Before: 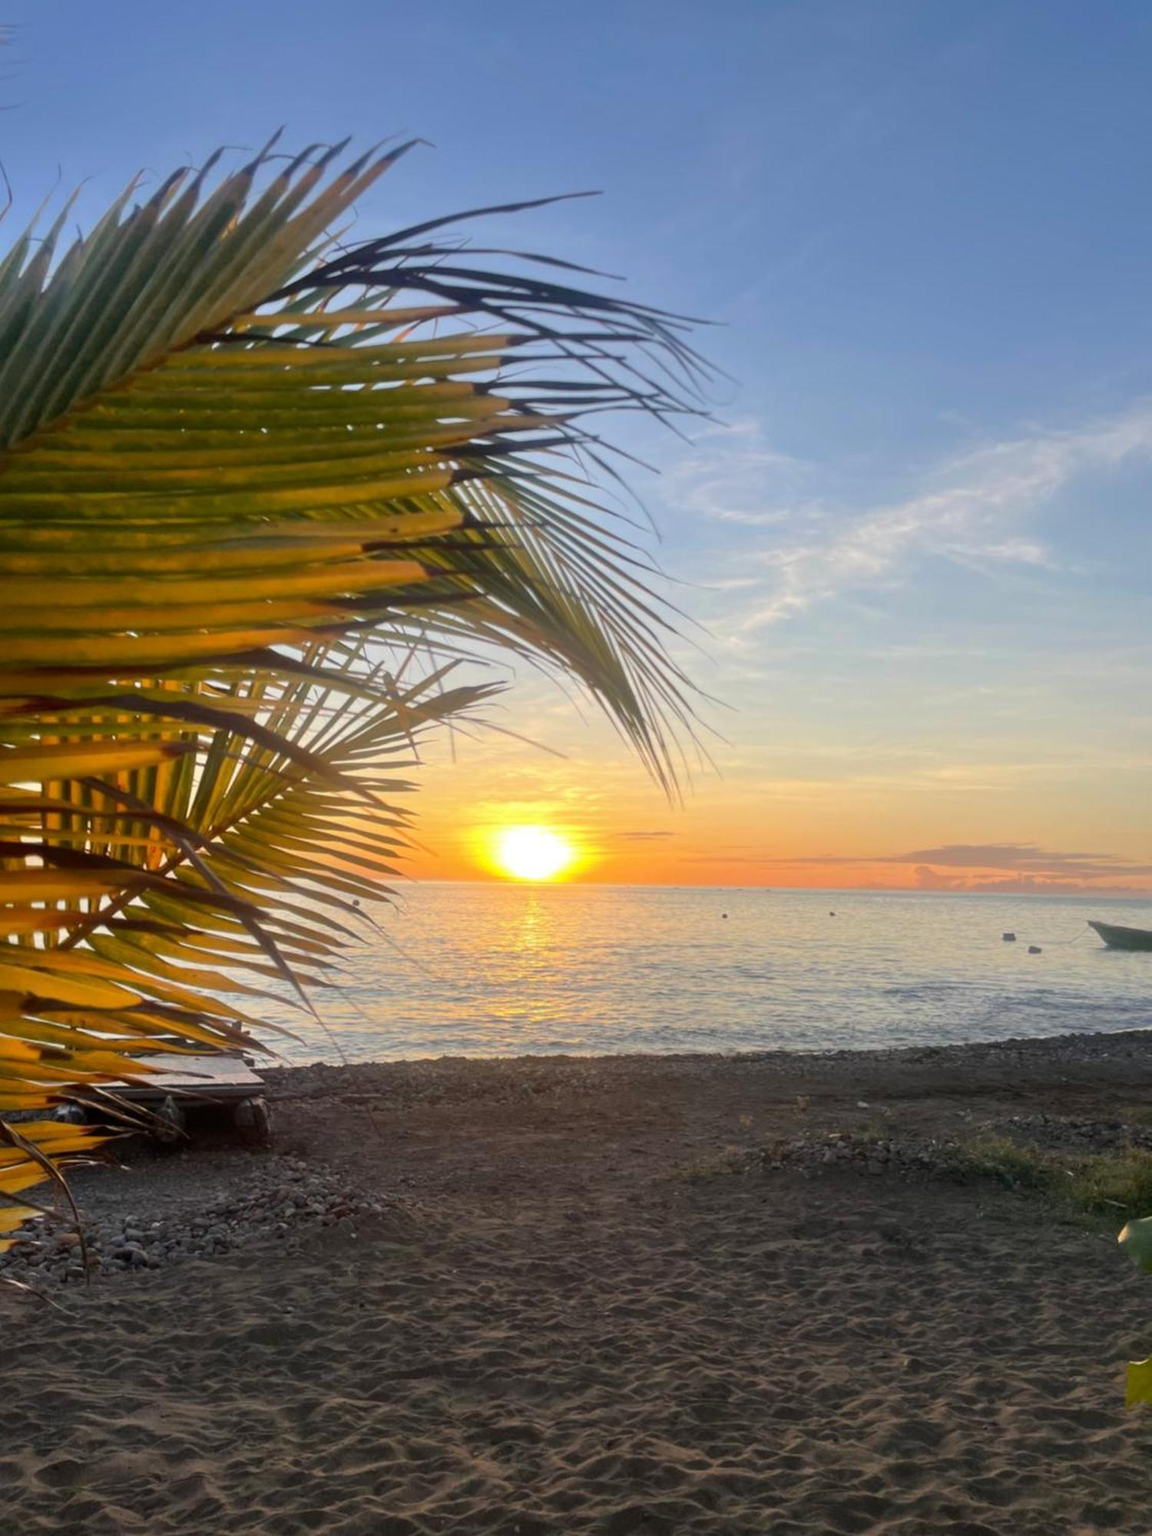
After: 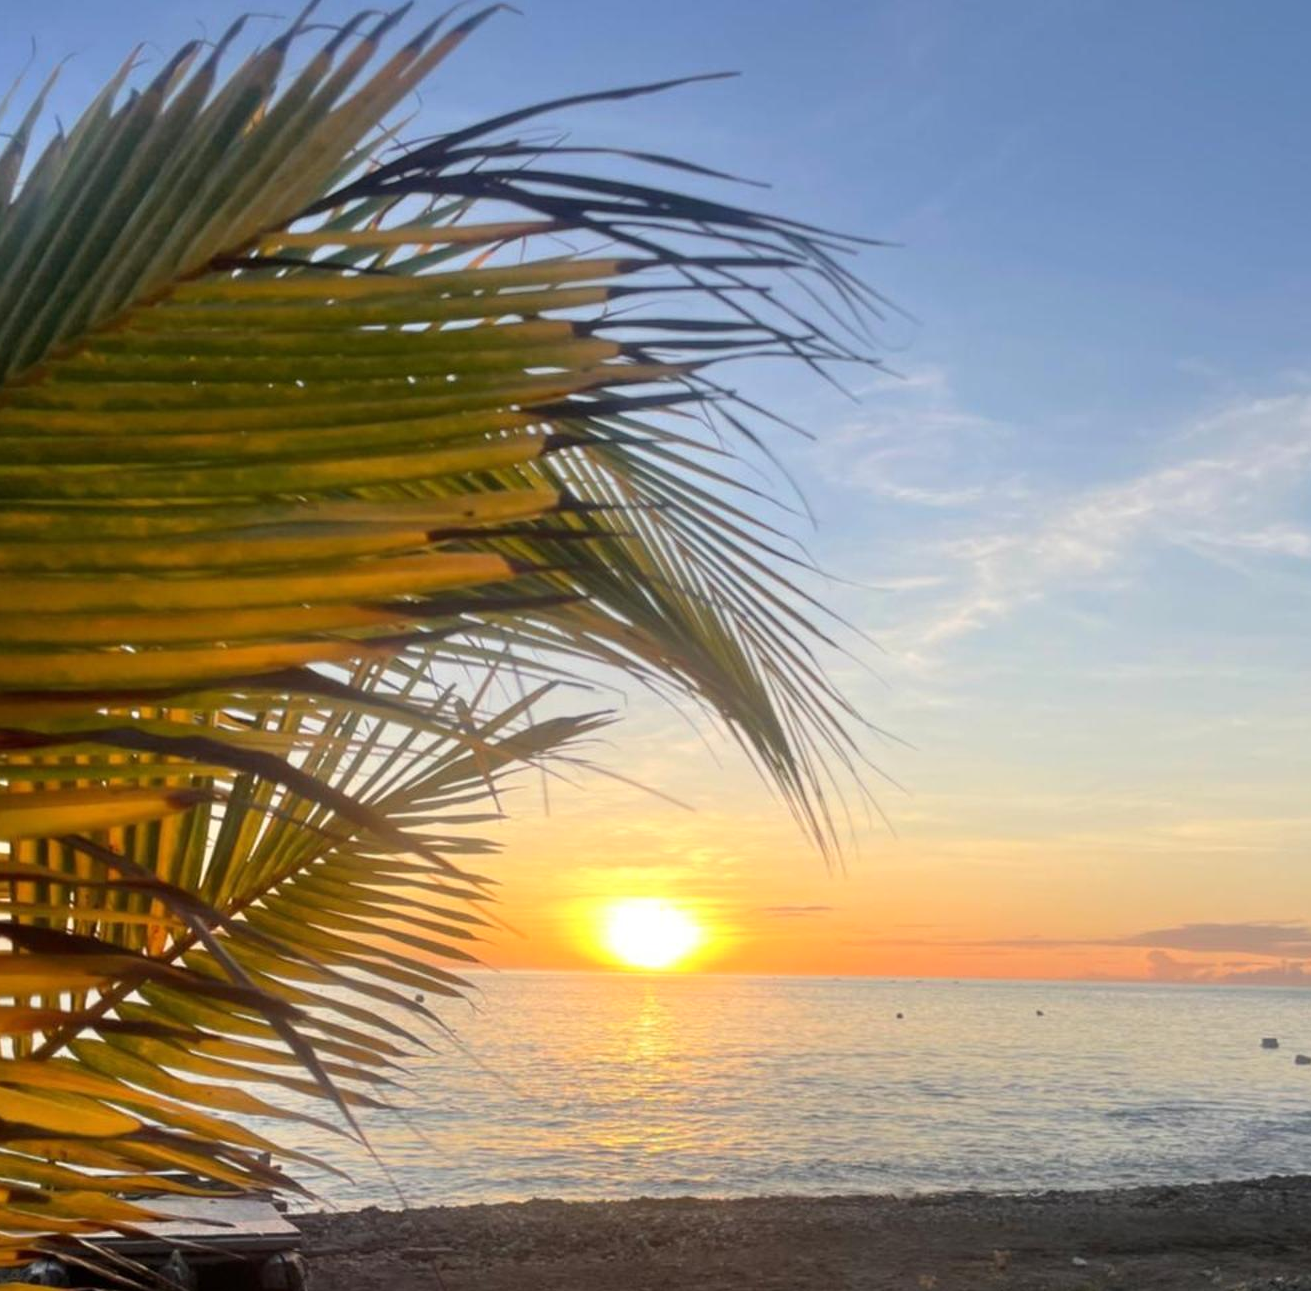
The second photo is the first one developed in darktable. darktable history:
crop: left 2.936%, top 8.857%, right 9.636%, bottom 26.582%
shadows and highlights: shadows 1.87, highlights 41.42
